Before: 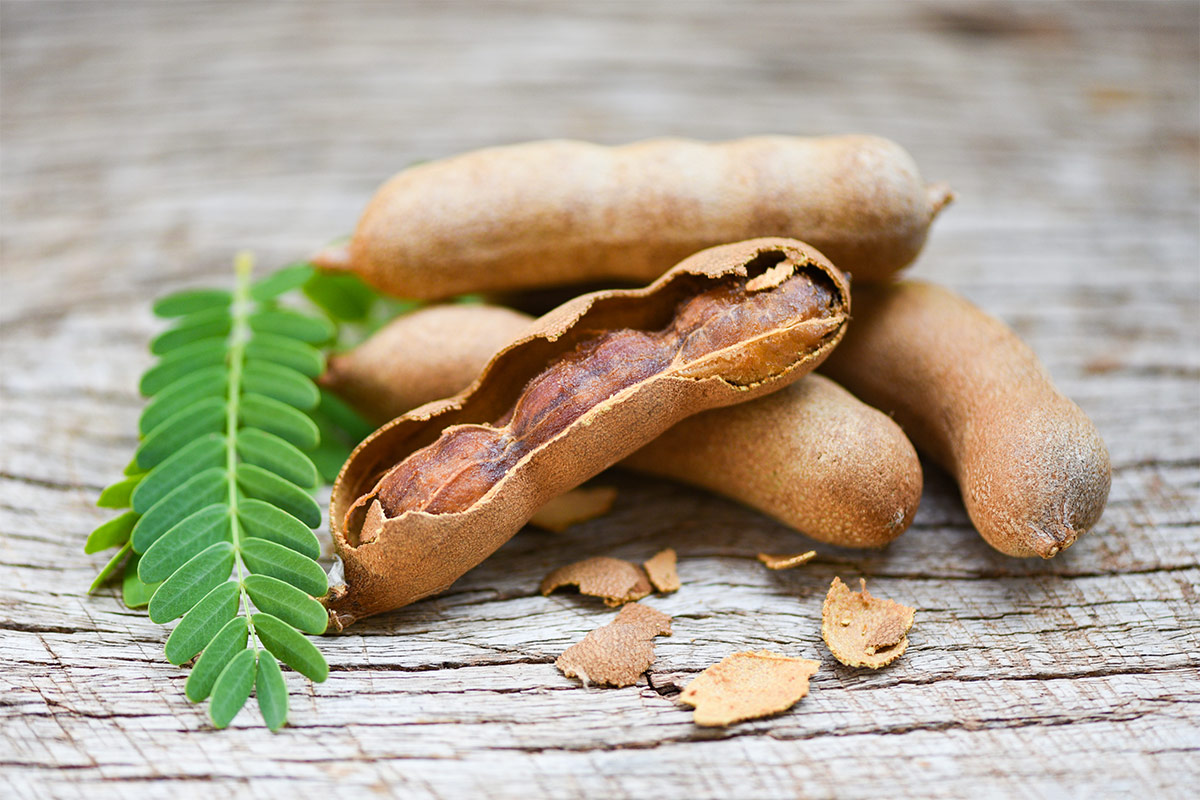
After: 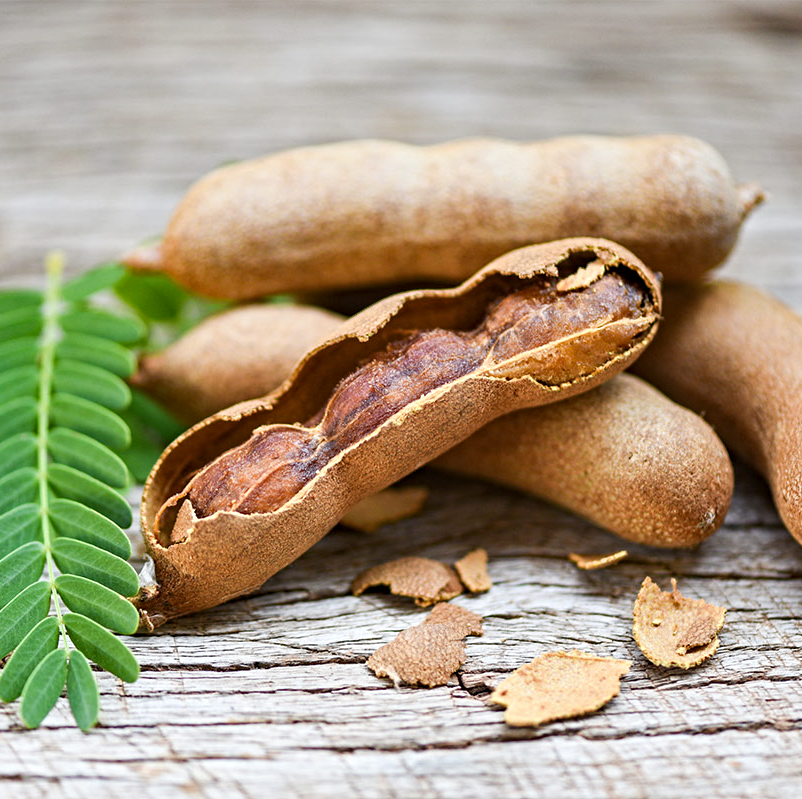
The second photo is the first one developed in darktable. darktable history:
contrast equalizer: octaves 7, y [[0.5, 0.501, 0.525, 0.597, 0.58, 0.514], [0.5 ×6], [0.5 ×6], [0 ×6], [0 ×6]]
crop and rotate: left 15.799%, right 17.318%
